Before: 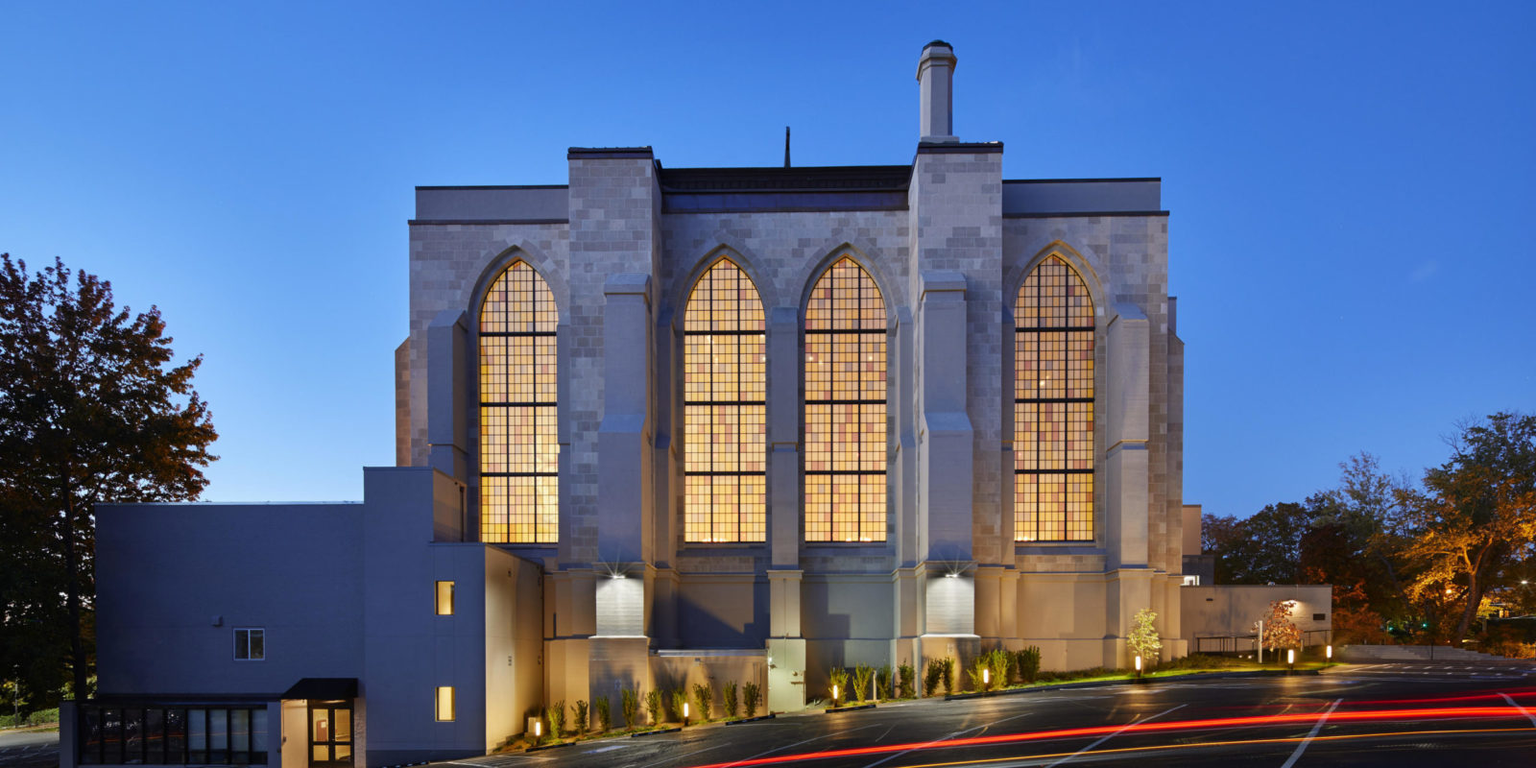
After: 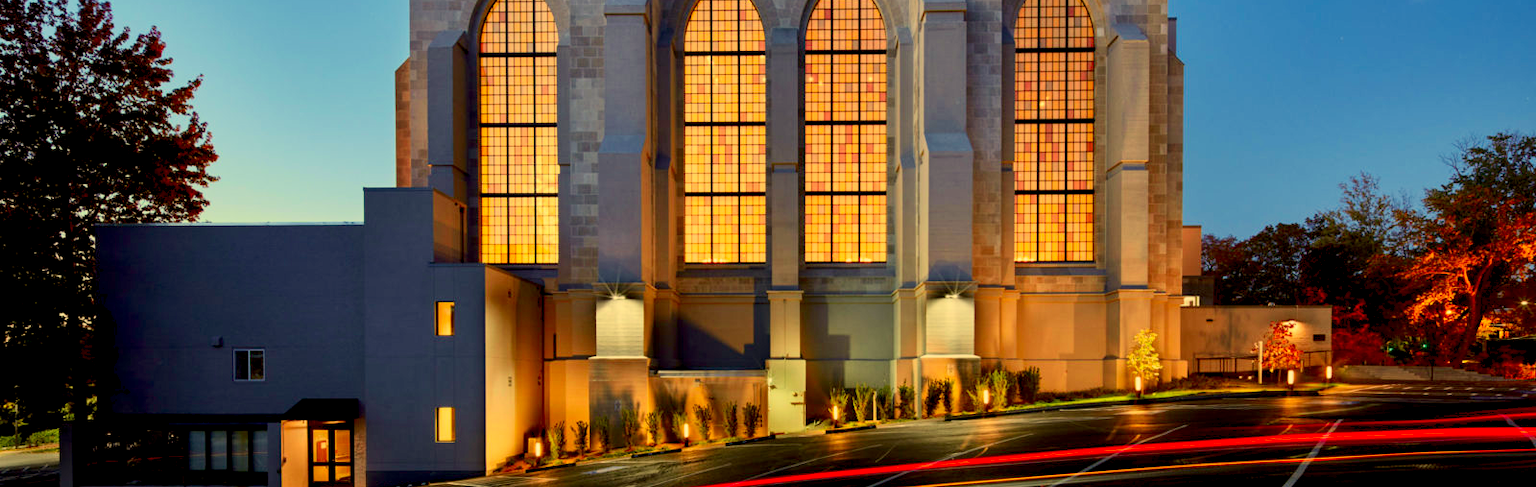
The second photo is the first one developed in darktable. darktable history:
tone curve: curves: ch0 [(0, 0) (0.091, 0.074) (0.184, 0.168) (0.491, 0.519) (0.748, 0.765) (1, 0.919)]; ch1 [(0, 0) (0.179, 0.173) (0.322, 0.32) (0.424, 0.424) (0.502, 0.504) (0.56, 0.578) (0.631, 0.667) (0.777, 0.806) (1, 1)]; ch2 [(0, 0) (0.434, 0.447) (0.483, 0.487) (0.547, 0.564) (0.676, 0.673) (1, 1)], color space Lab, independent channels, preserve colors none
exposure: black level correction 0.01, exposure 0.011 EV, compensate highlight preservation false
tone equalizer: on, module defaults
crop and rotate: top 36.435%
white balance: red 1.08, blue 0.791
color zones: curves: ch0 [(0, 0.613) (0.01, 0.613) (0.245, 0.448) (0.498, 0.529) (0.642, 0.665) (0.879, 0.777) (0.99, 0.613)]; ch1 [(0, 0) (0.143, 0) (0.286, 0) (0.429, 0) (0.571, 0) (0.714, 0) (0.857, 0)], mix -138.01%
local contrast: highlights 100%, shadows 100%, detail 120%, midtone range 0.2
